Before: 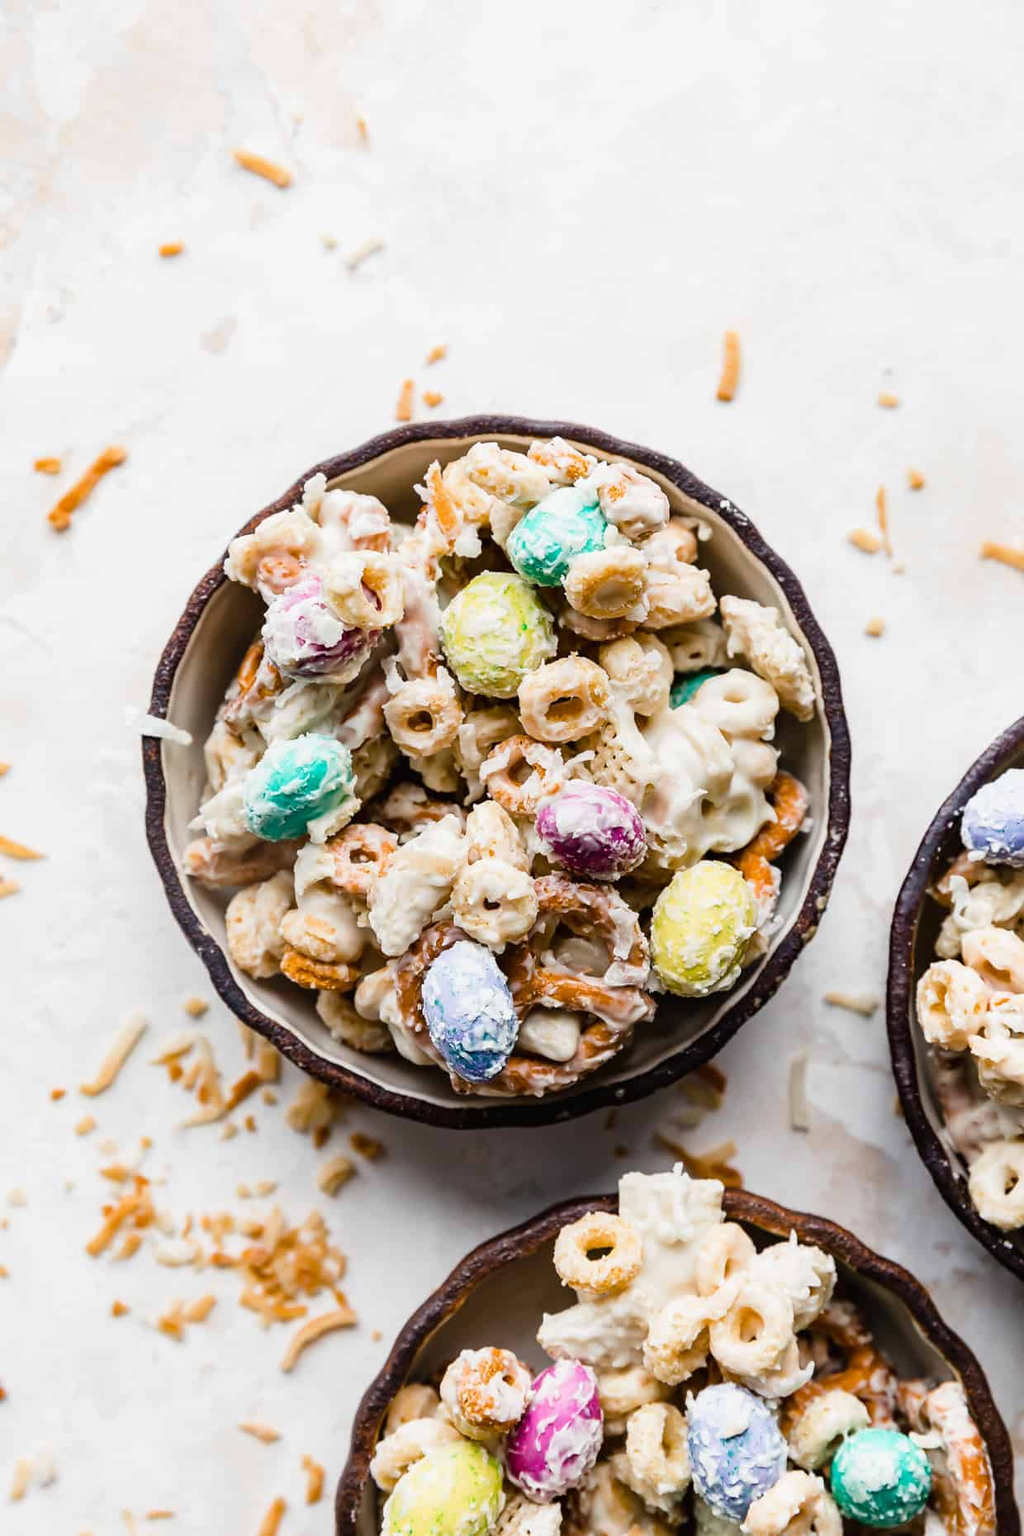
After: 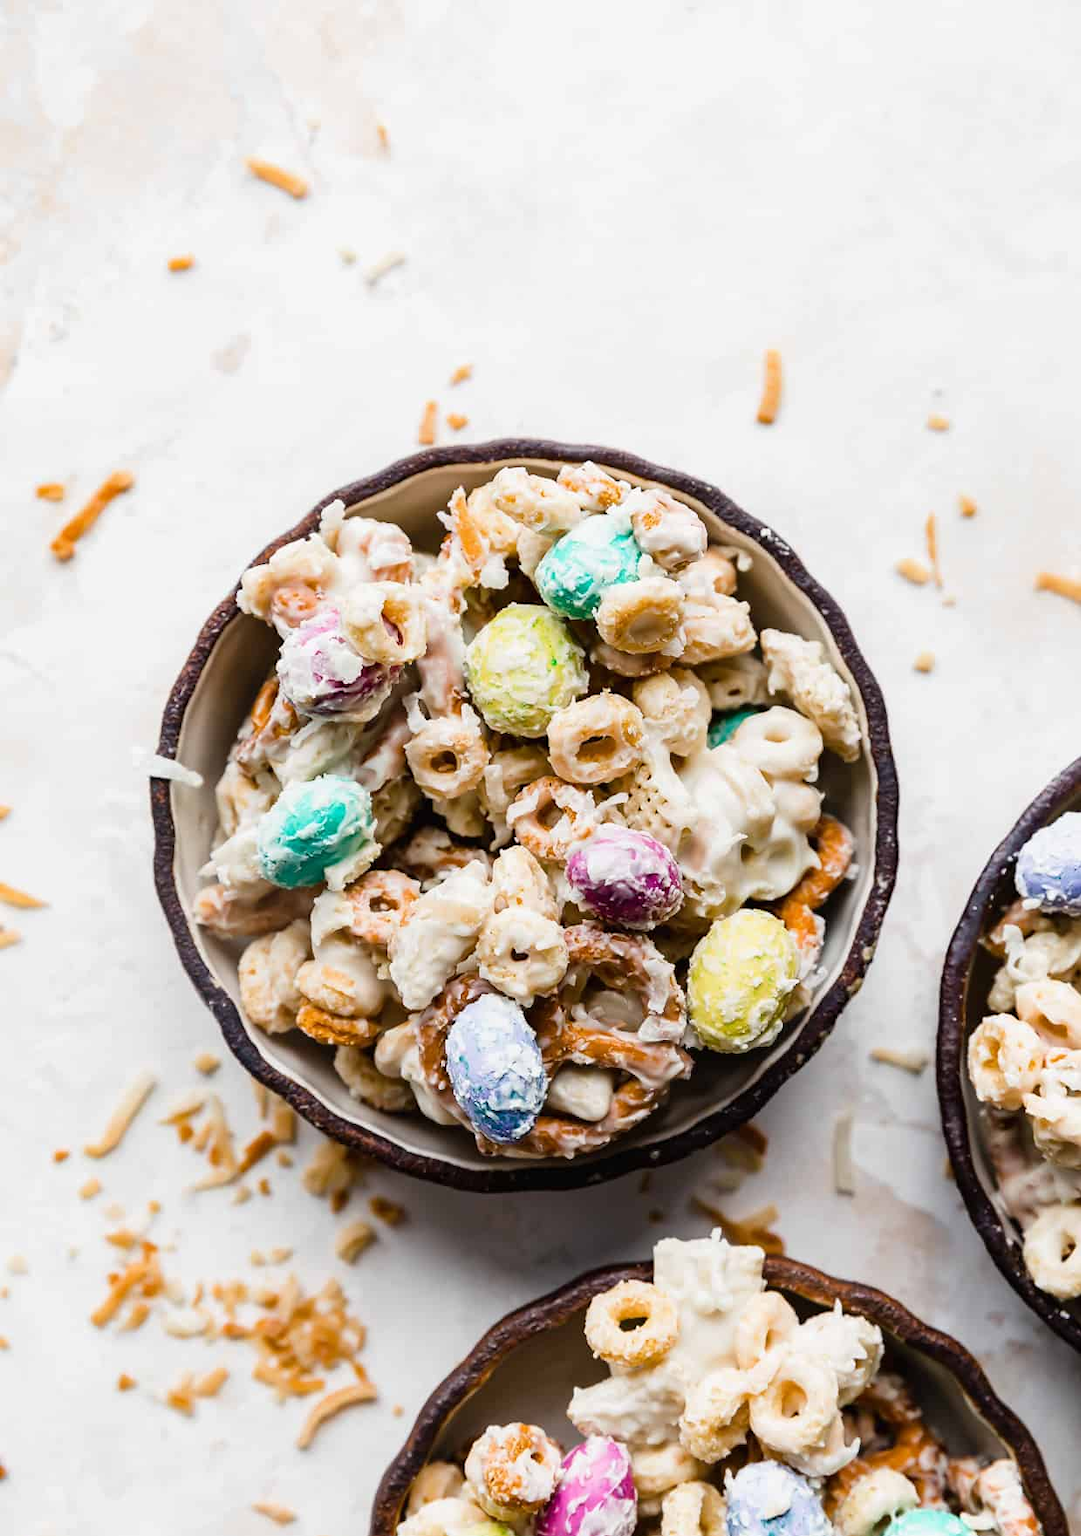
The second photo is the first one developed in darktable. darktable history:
crop and rotate: top 0.009%, bottom 5.282%
